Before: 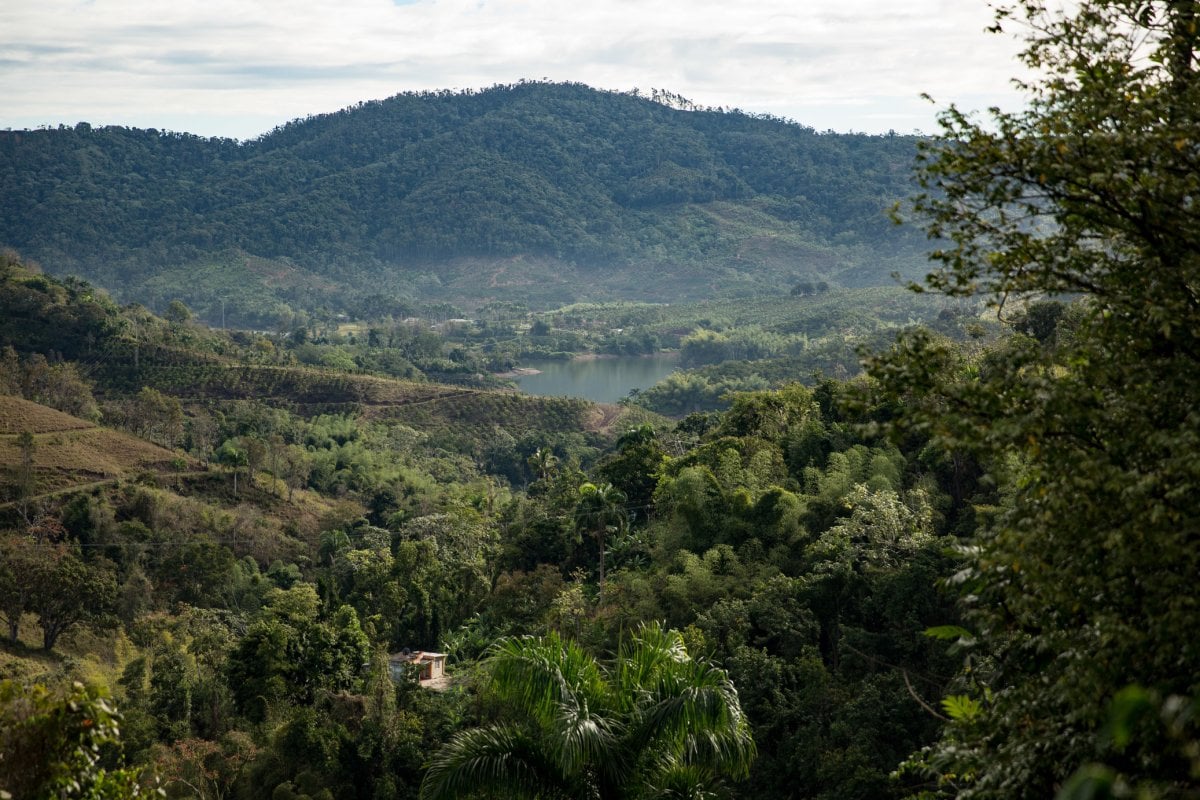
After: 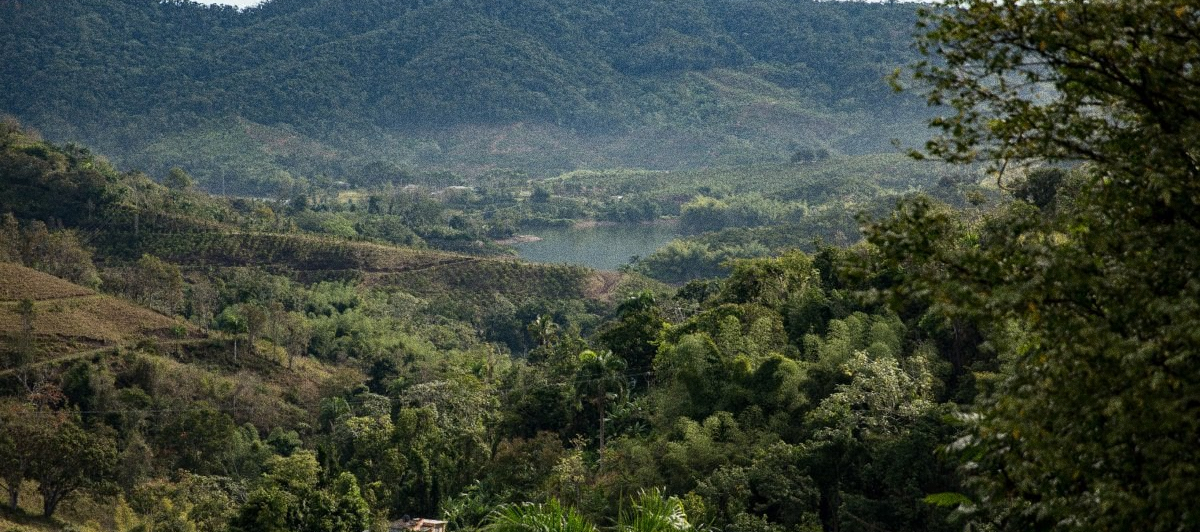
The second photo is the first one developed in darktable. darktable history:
crop: top 16.727%, bottom 16.727%
grain: coarseness 0.09 ISO, strength 40%
